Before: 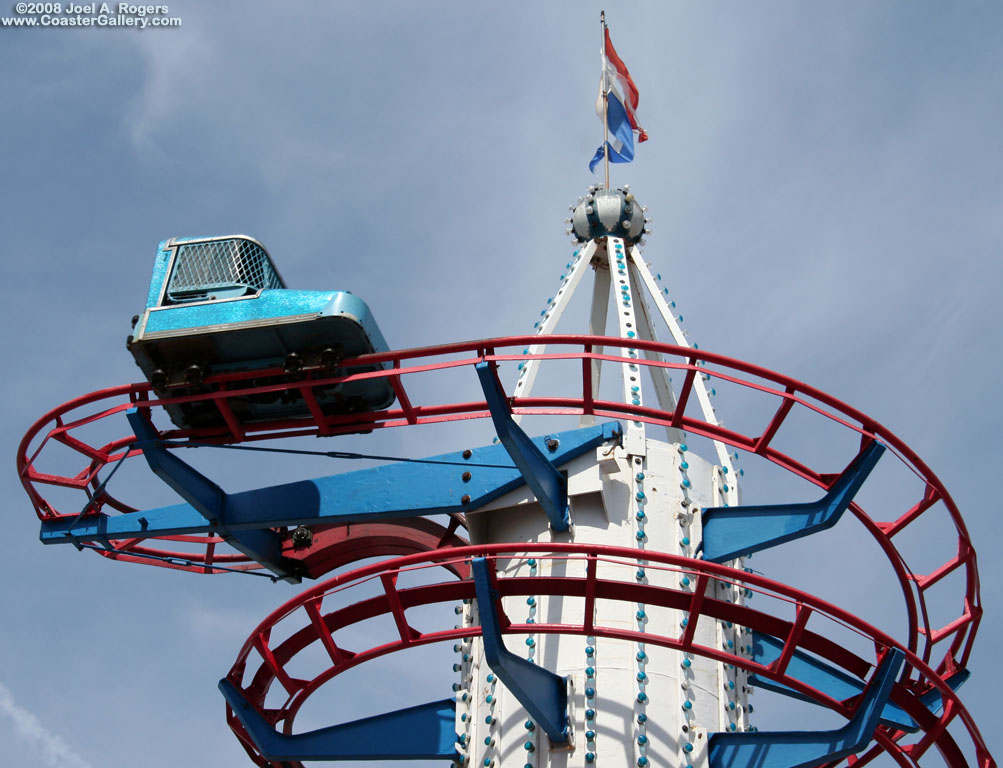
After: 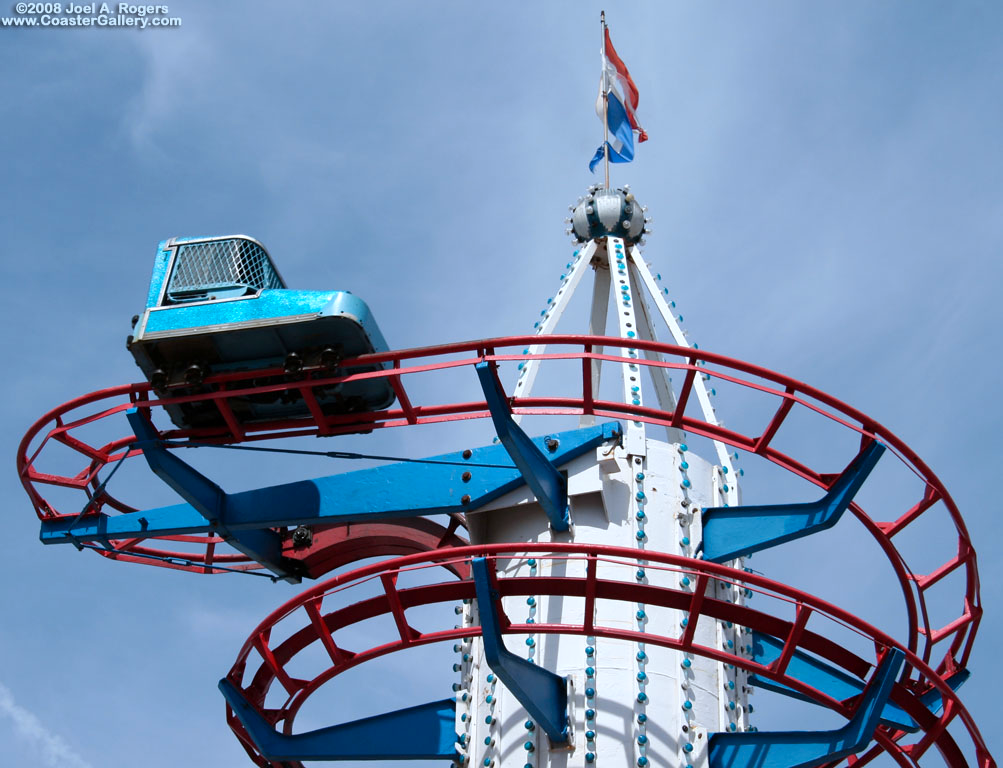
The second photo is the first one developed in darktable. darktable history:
color calibration: output R [1.063, -0.012, -0.003, 0], output G [0, 1.022, 0.021, 0], output B [-0.079, 0.047, 1, 0], illuminant custom, x 0.371, y 0.381, temperature 4282.18 K
